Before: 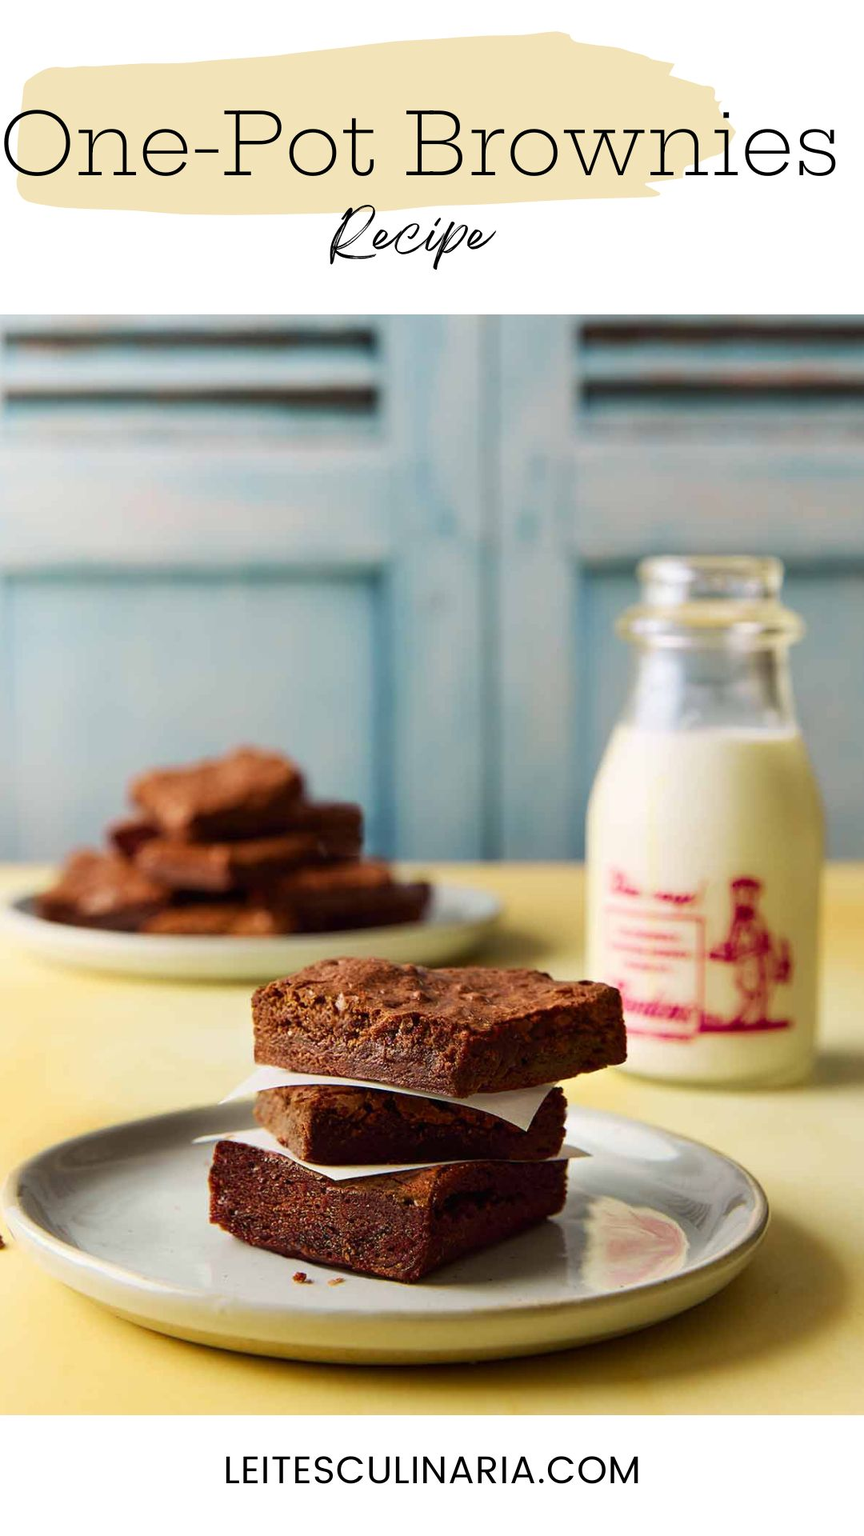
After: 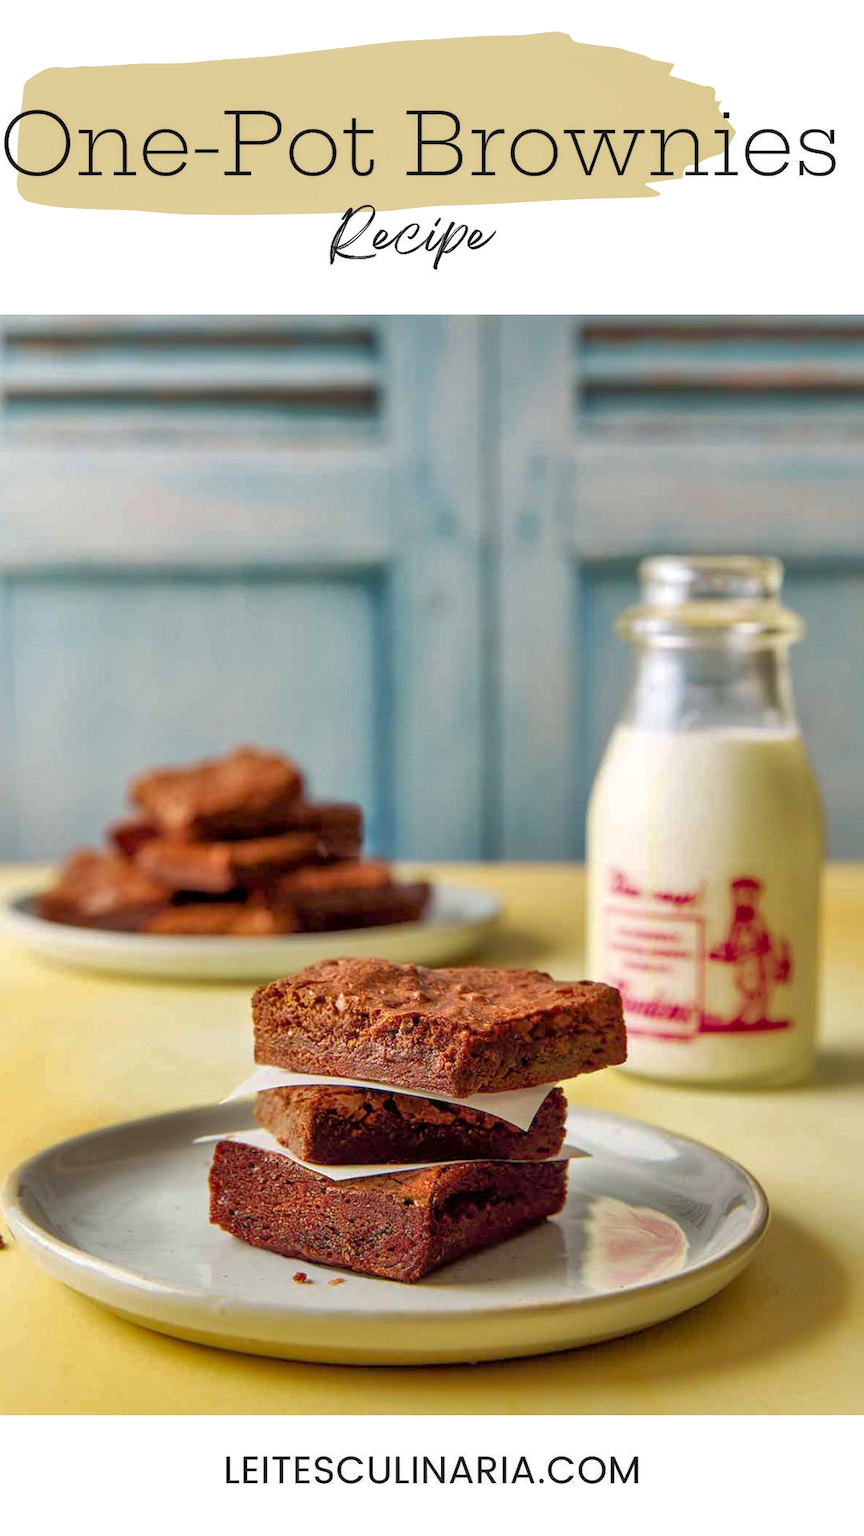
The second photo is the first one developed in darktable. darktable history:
tone equalizer: -7 EV 0.164 EV, -6 EV 0.564 EV, -5 EV 1.16 EV, -4 EV 1.31 EV, -3 EV 1.15 EV, -2 EV 0.6 EV, -1 EV 0.168 EV
shadows and highlights: on, module defaults
local contrast: on, module defaults
